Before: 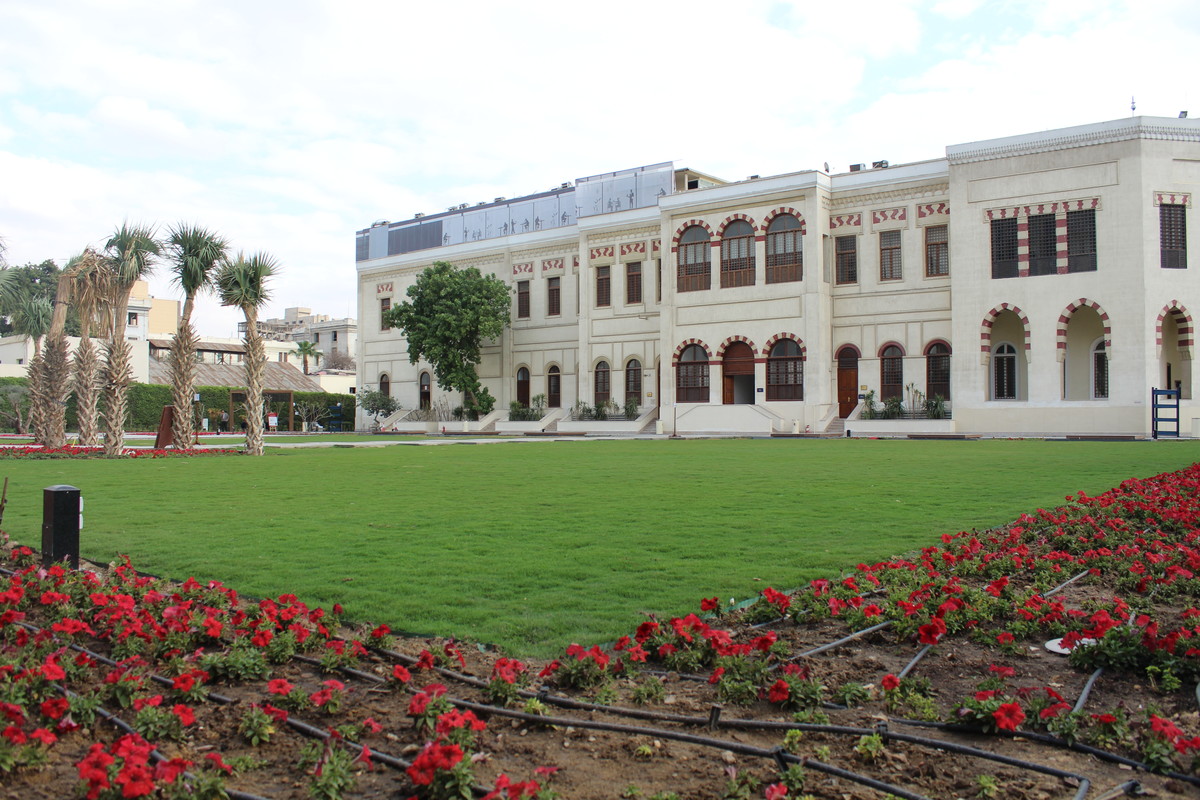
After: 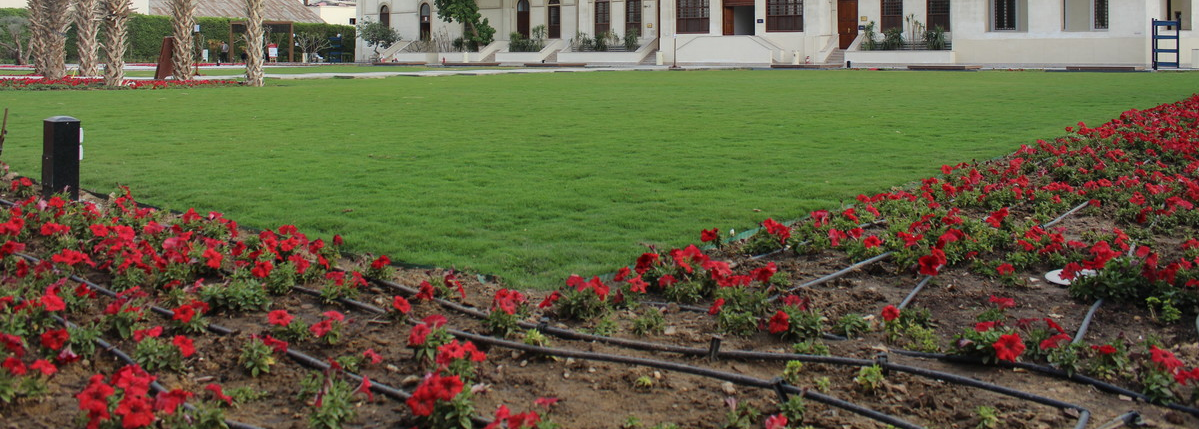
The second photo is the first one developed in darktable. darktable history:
crop and rotate: top 46.36%, right 0.071%
